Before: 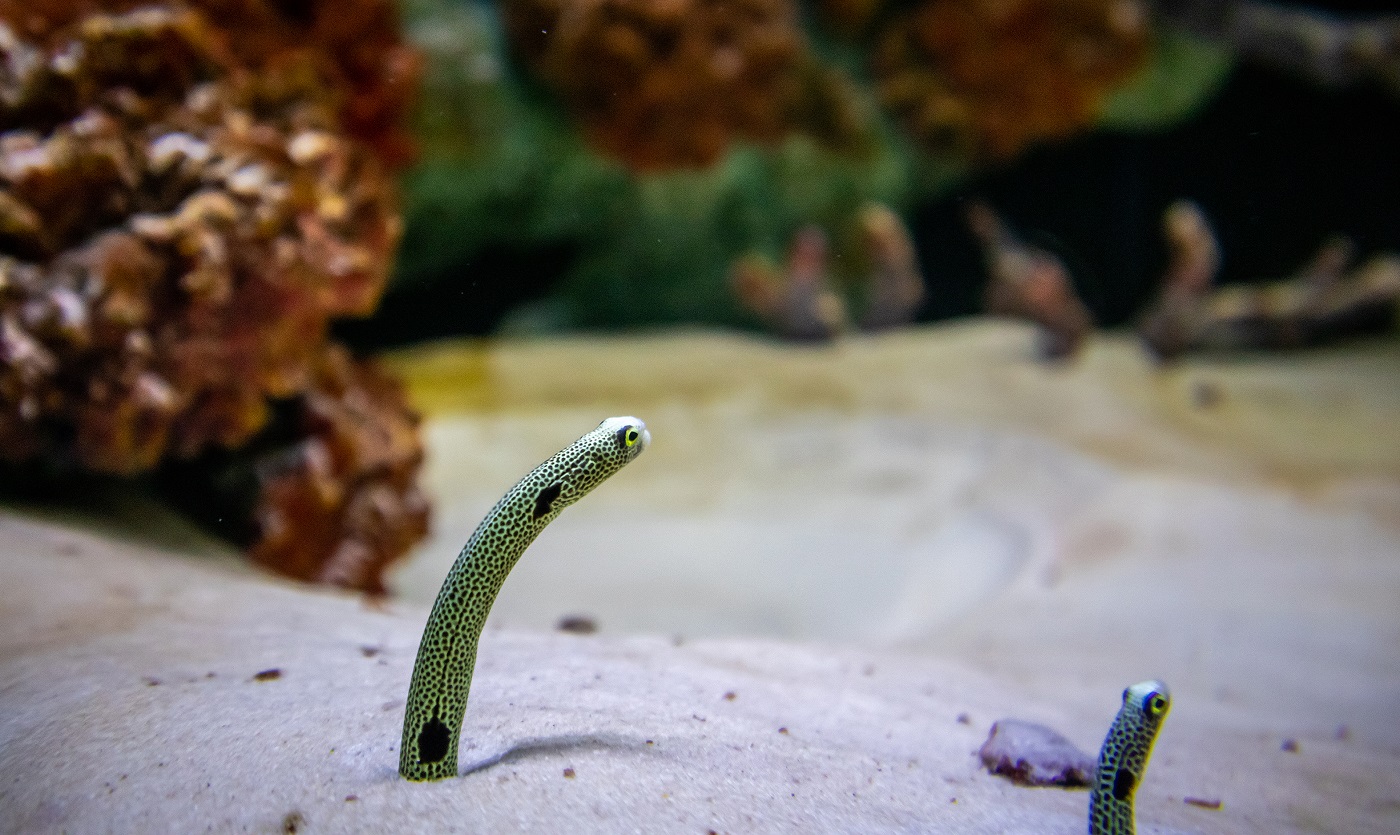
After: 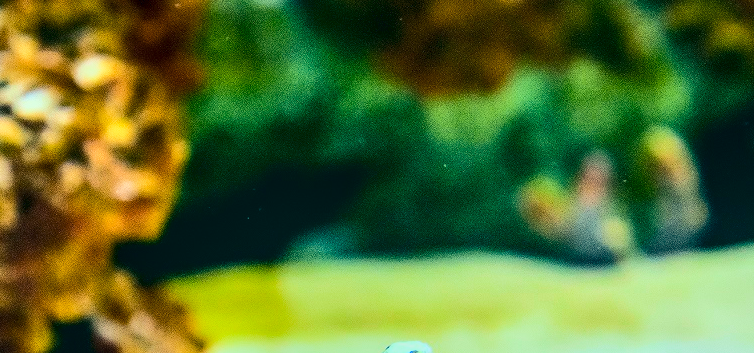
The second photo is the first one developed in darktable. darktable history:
local contrast: on, module defaults
color balance: output saturation 110%
white balance: red 0.983, blue 1.036
tone curve: curves: ch0 [(0, 0.012) (0.031, 0.02) (0.12, 0.083) (0.193, 0.171) (0.277, 0.279) (0.45, 0.52) (0.568, 0.676) (0.678, 0.777) (0.875, 0.92) (1, 0.965)]; ch1 [(0, 0) (0.243, 0.245) (0.402, 0.41) (0.493, 0.486) (0.508, 0.507) (0.531, 0.53) (0.551, 0.564) (0.646, 0.672) (0.694, 0.732) (1, 1)]; ch2 [(0, 0) (0.249, 0.216) (0.356, 0.343) (0.424, 0.442) (0.476, 0.482) (0.498, 0.502) (0.517, 0.517) (0.532, 0.545) (0.562, 0.575) (0.614, 0.644) (0.706, 0.748) (0.808, 0.809) (0.991, 0.968)], color space Lab, independent channels, preserve colors none
color balance rgb: shadows fall-off 101%, linear chroma grading › mid-tones 7.63%, perceptual saturation grading › mid-tones 11.68%, mask middle-gray fulcrum 22.45%, global vibrance 10.11%, saturation formula JzAzBz (2021)
crop: left 15.306%, top 9.065%, right 30.789%, bottom 48.638%
color correction: highlights a* -20.08, highlights b* 9.8, shadows a* -20.4, shadows b* -10.76
base curve: curves: ch0 [(0, 0) (0.025, 0.046) (0.112, 0.277) (0.467, 0.74) (0.814, 0.929) (1, 0.942)]
